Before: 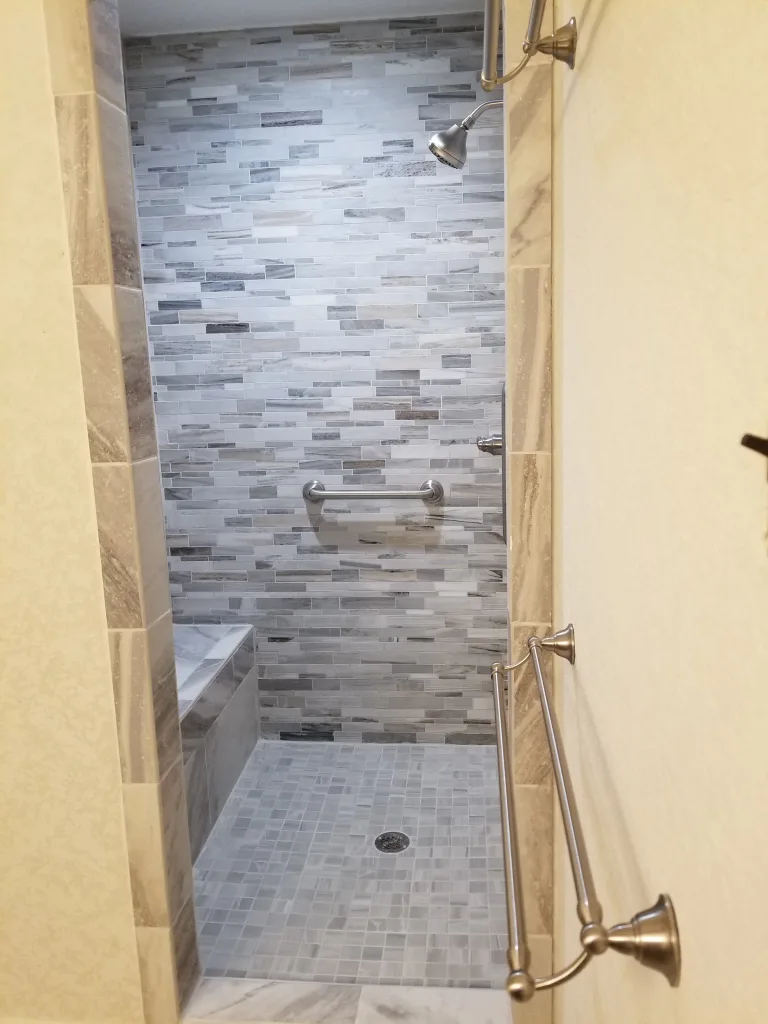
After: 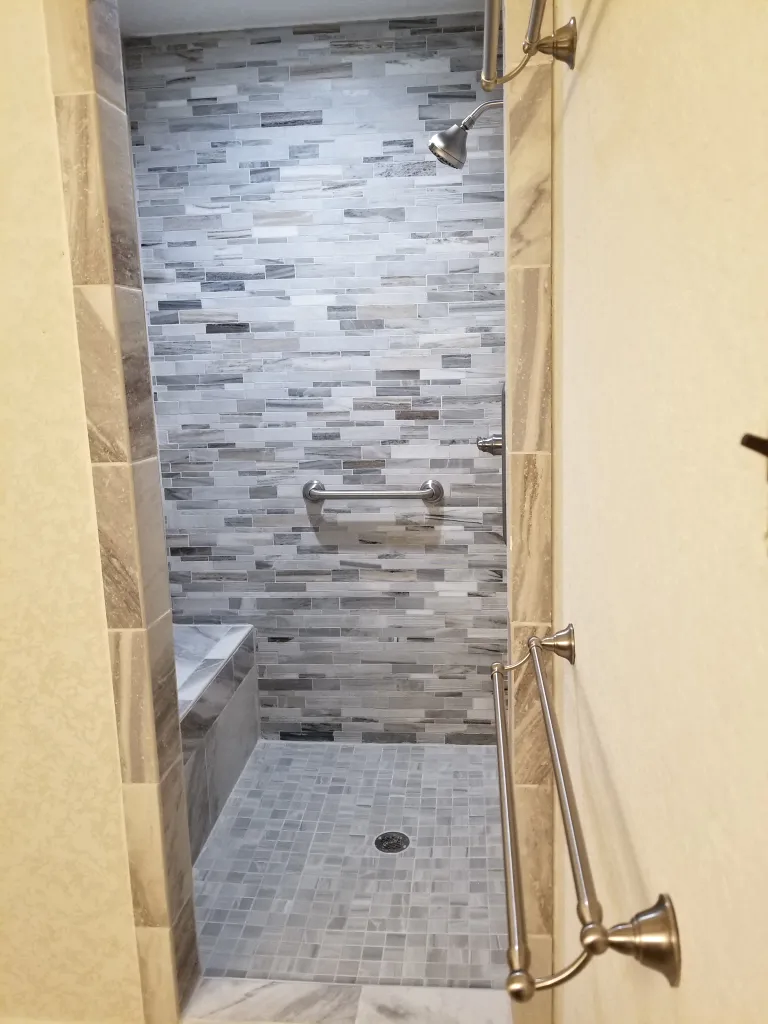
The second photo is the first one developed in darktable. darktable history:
local contrast: mode bilateral grid, contrast 30, coarseness 25, midtone range 0.2
white balance: emerald 1
